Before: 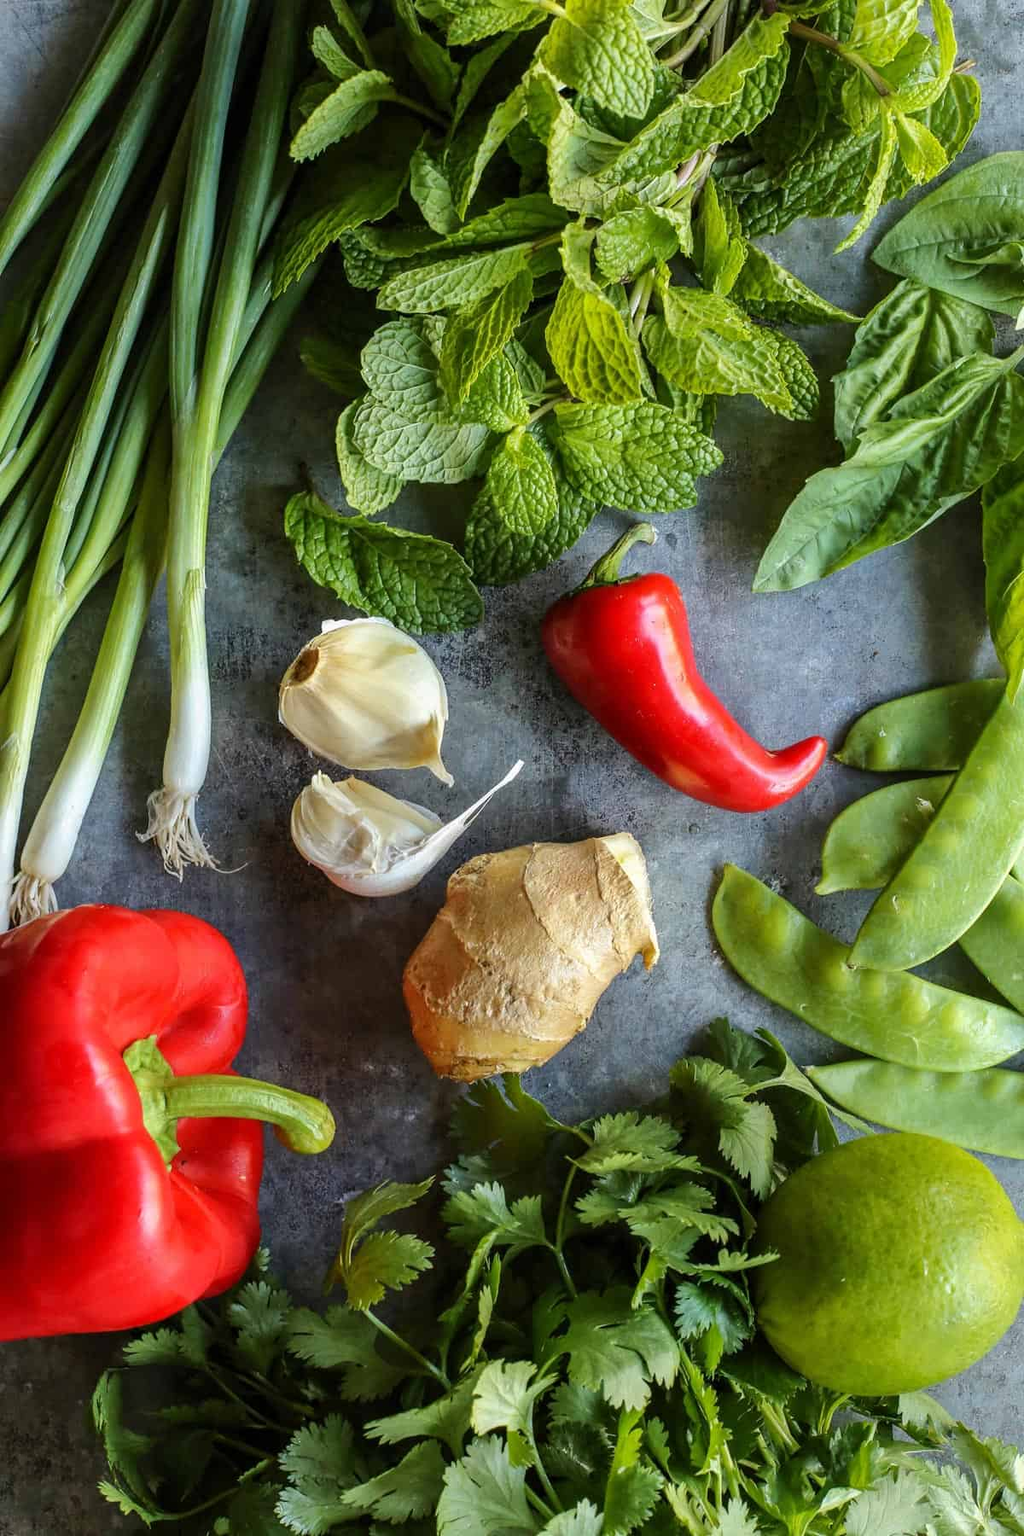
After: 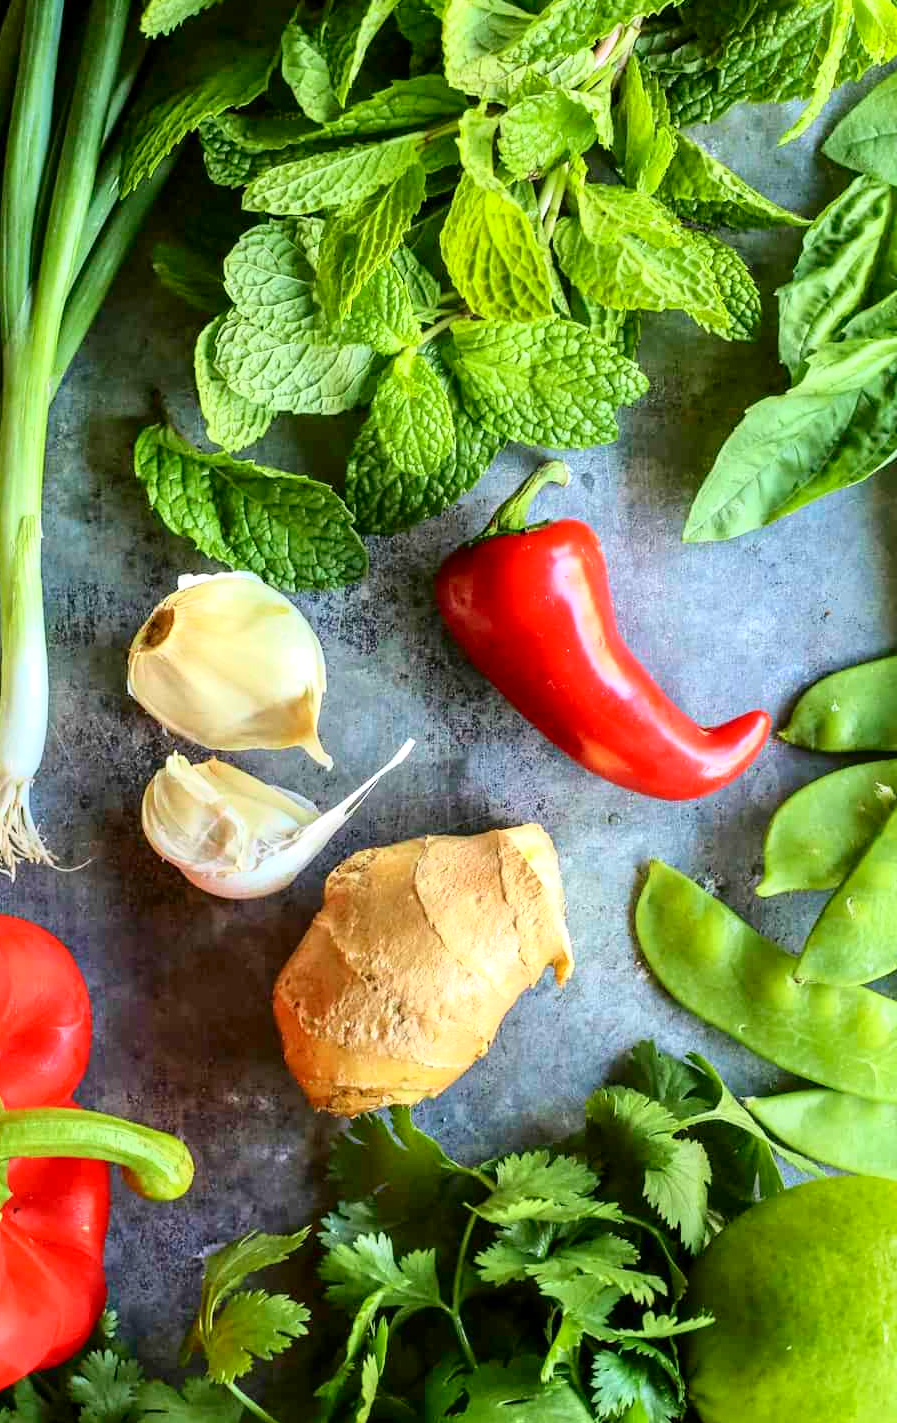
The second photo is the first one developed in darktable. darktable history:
exposure: black level correction 0.001, exposure 0.499 EV, compensate highlight preservation false
crop: left 16.618%, top 8.486%, right 8.607%, bottom 12.453%
tone curve: curves: ch0 [(0, 0) (0.091, 0.077) (0.389, 0.458) (0.745, 0.82) (0.844, 0.908) (0.909, 0.942) (1, 0.973)]; ch1 [(0, 0) (0.437, 0.404) (0.5, 0.5) (0.529, 0.55) (0.58, 0.6) (0.616, 0.649) (1, 1)]; ch2 [(0, 0) (0.442, 0.415) (0.5, 0.5) (0.535, 0.557) (0.585, 0.62) (1, 1)], color space Lab, independent channels, preserve colors none
